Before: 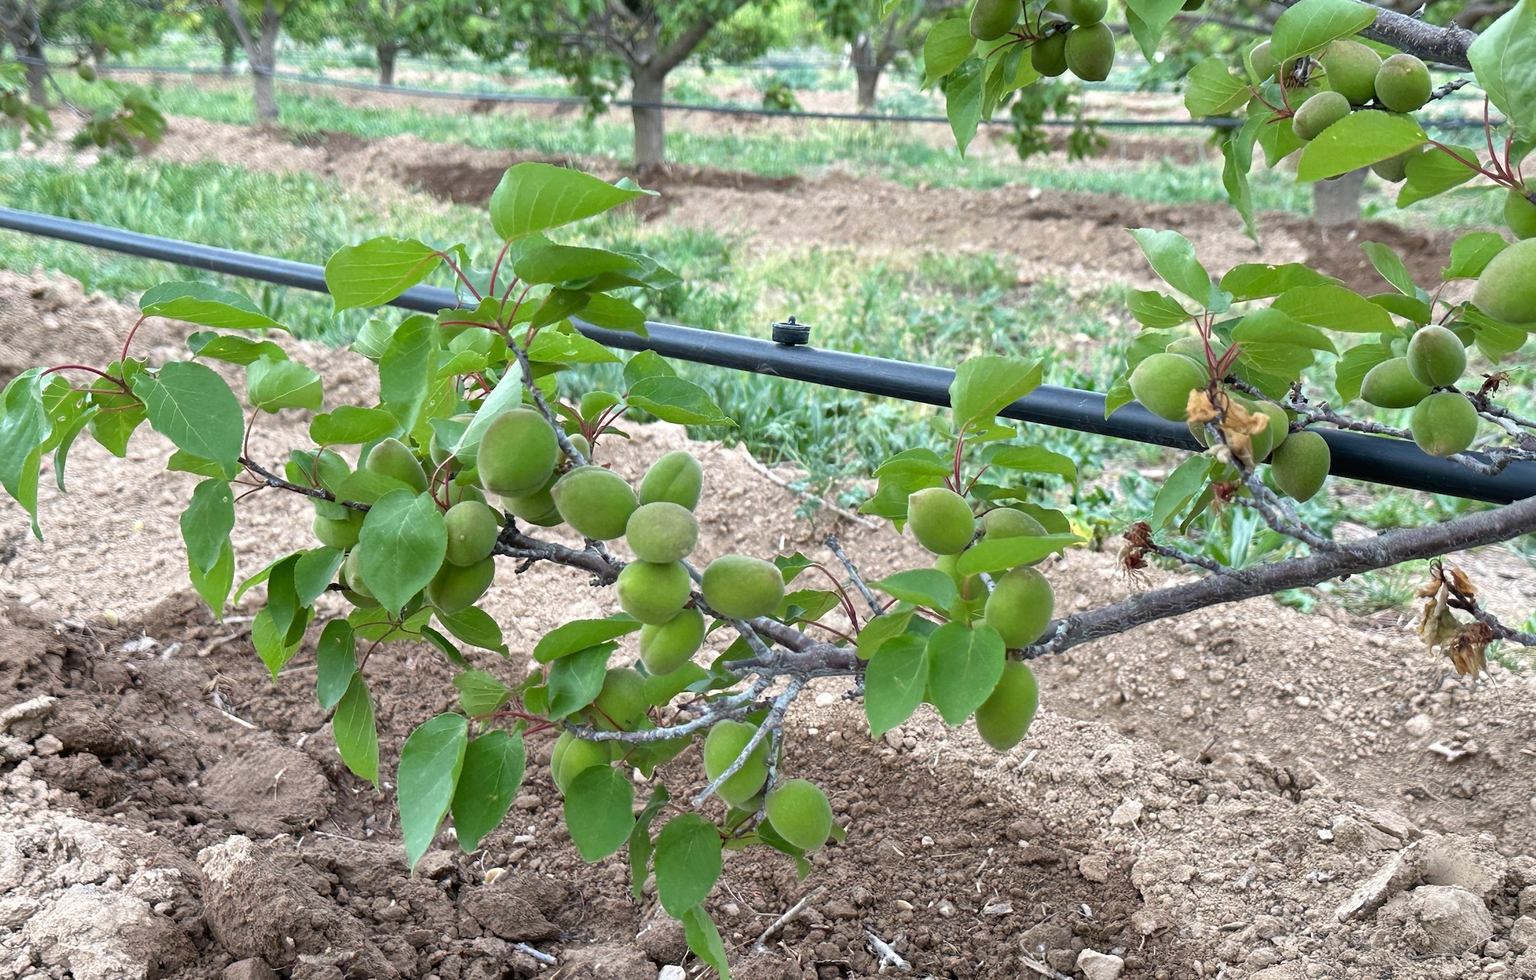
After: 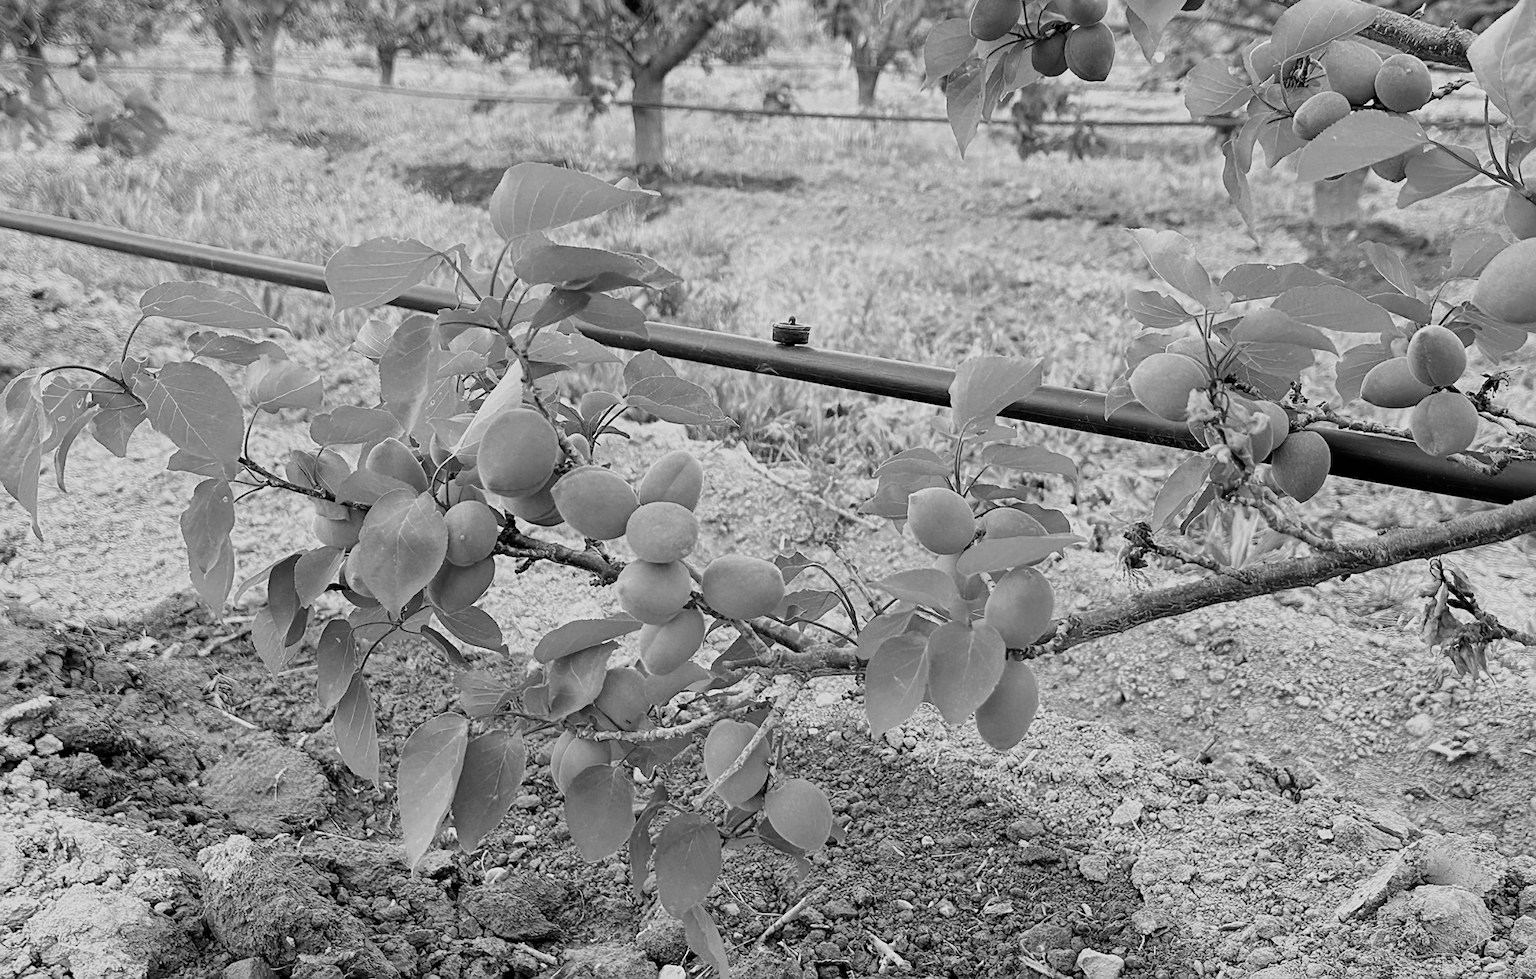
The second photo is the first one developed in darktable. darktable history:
sharpen: on, module defaults
monochrome: on, module defaults
filmic rgb: black relative exposure -7.65 EV, white relative exposure 4.56 EV, hardness 3.61, color science v6 (2022)
color correction: saturation 0.5
